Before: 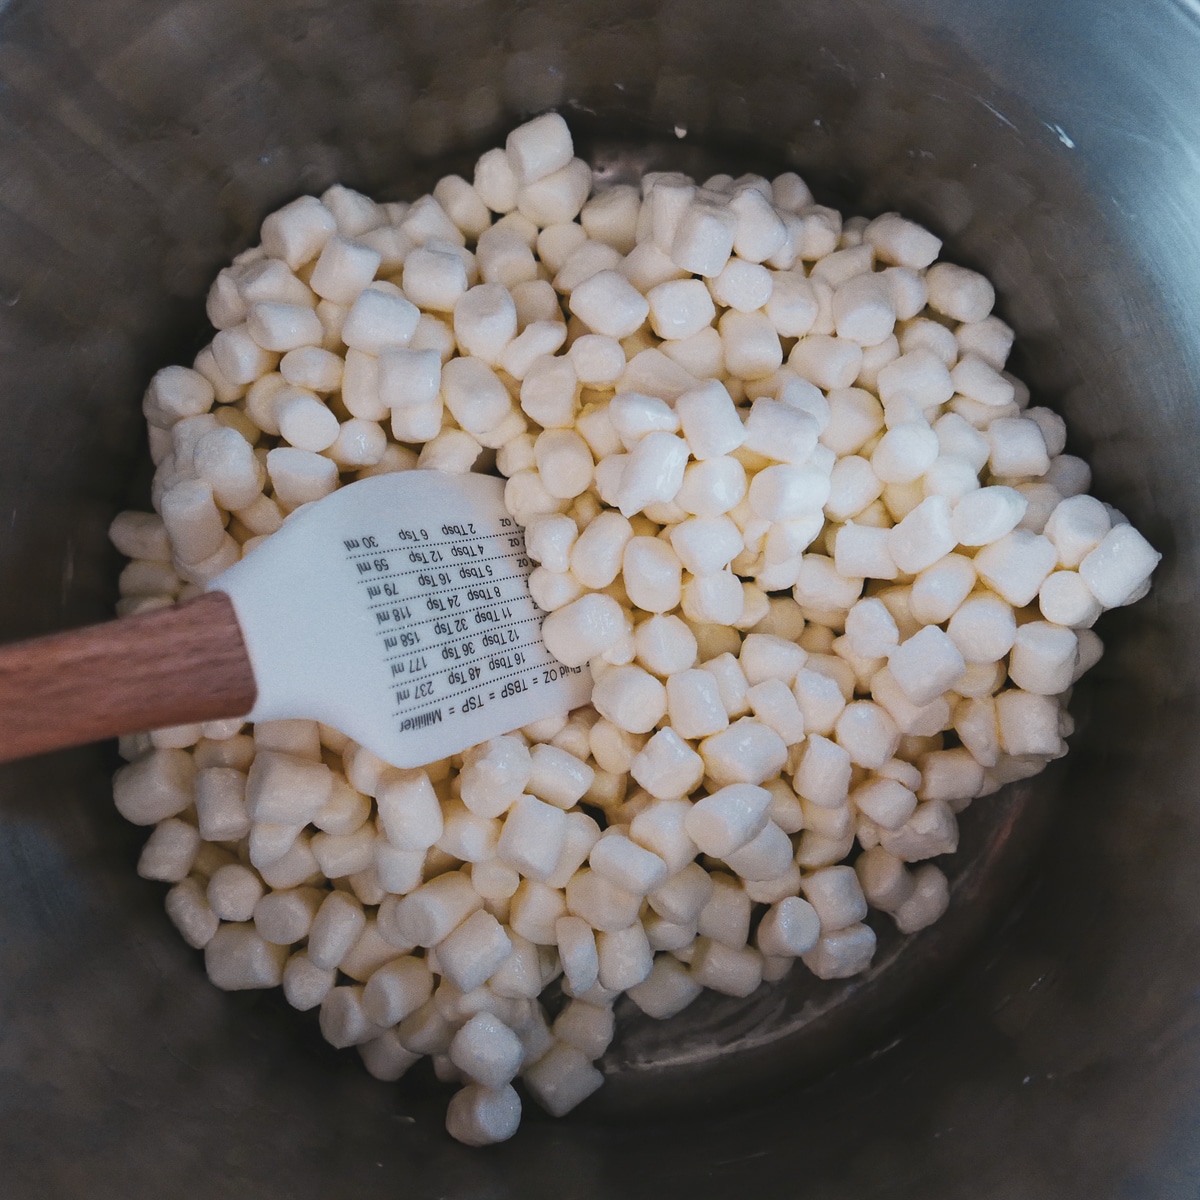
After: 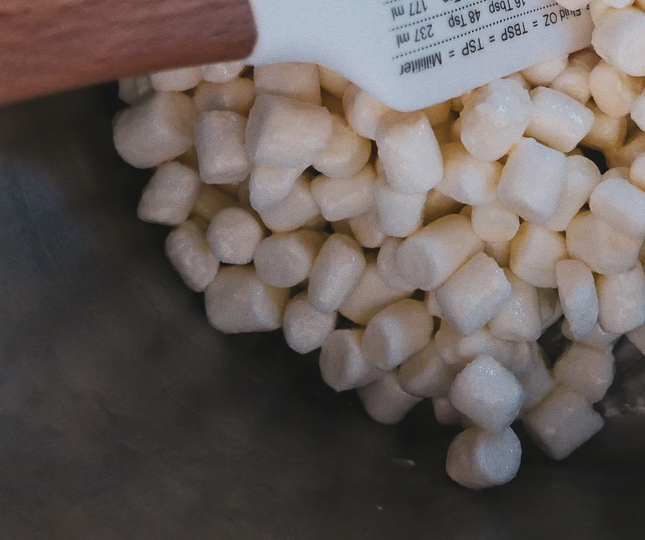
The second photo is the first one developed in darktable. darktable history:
crop and rotate: top 54.758%, right 46.228%, bottom 0.165%
